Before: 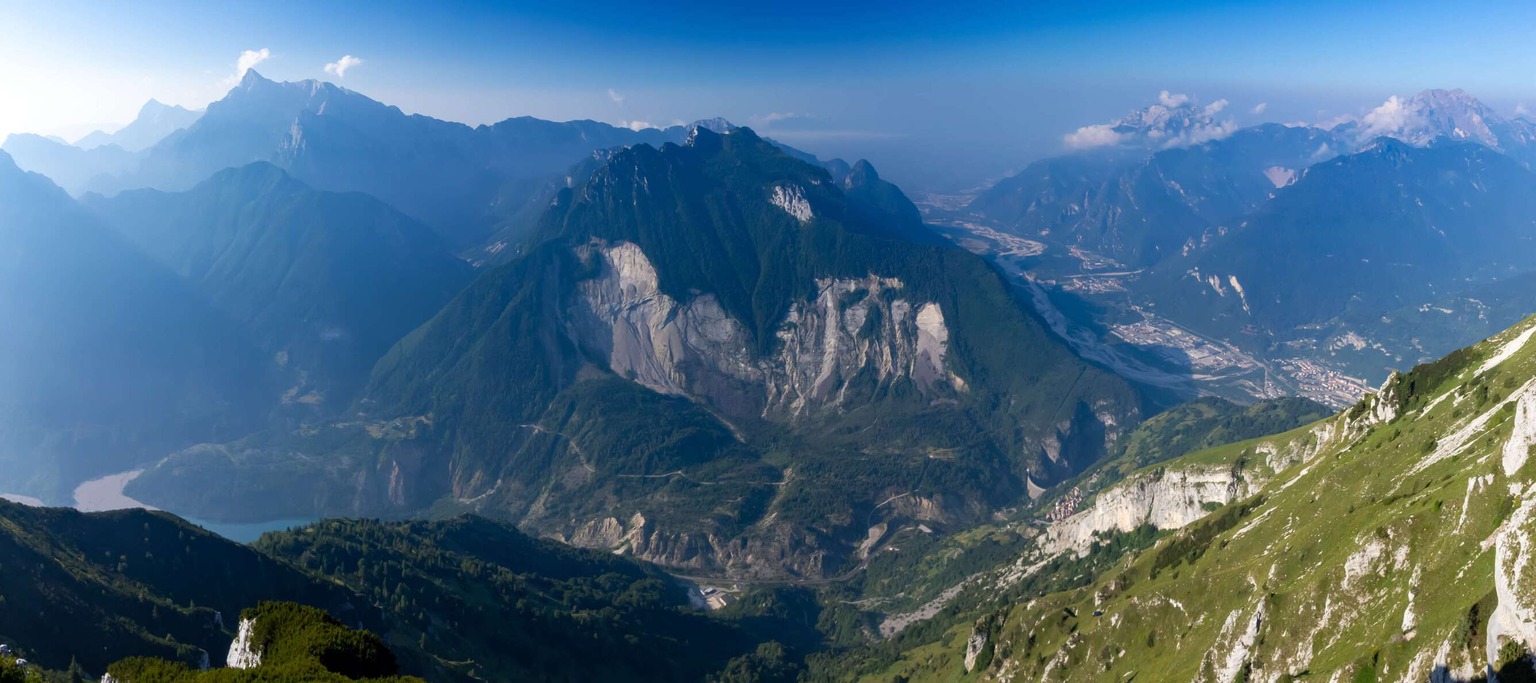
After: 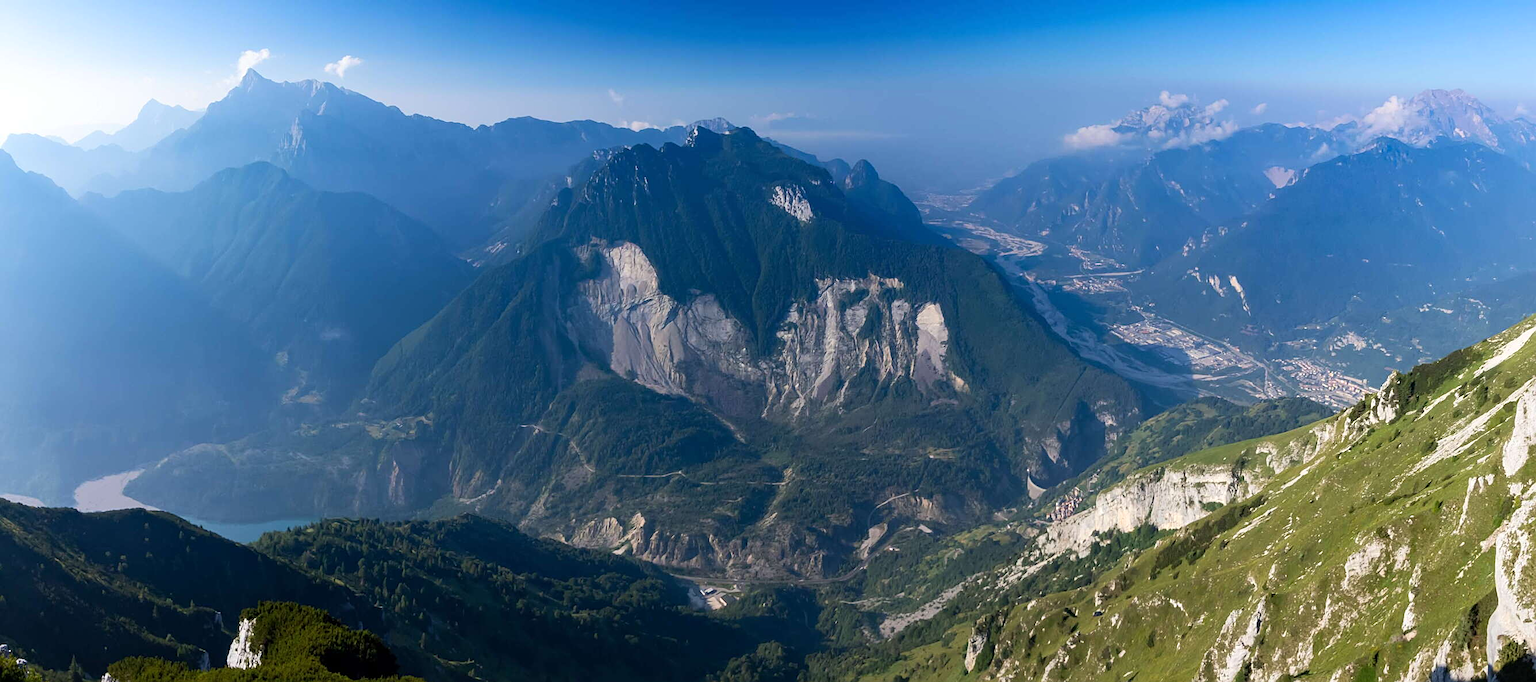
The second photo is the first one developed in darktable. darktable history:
sharpen: on, module defaults
tone curve: curves: ch0 [(0, 0) (0.251, 0.254) (0.689, 0.733) (1, 1)]
